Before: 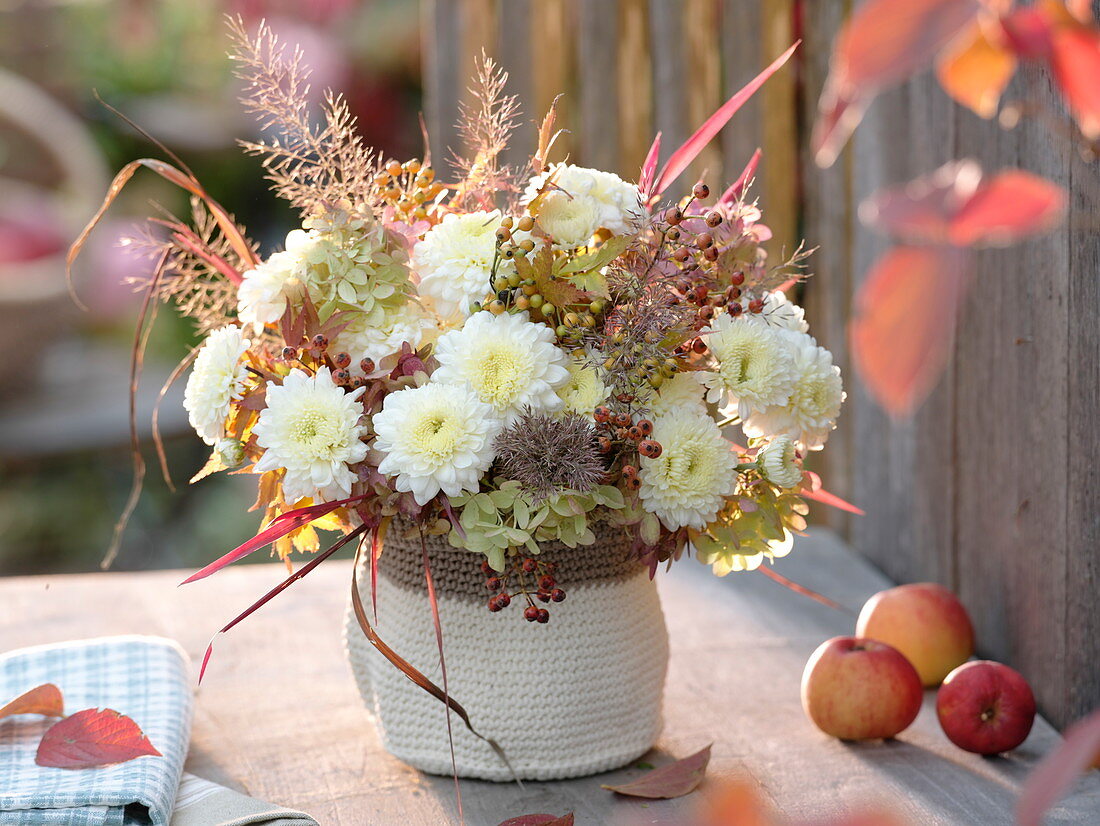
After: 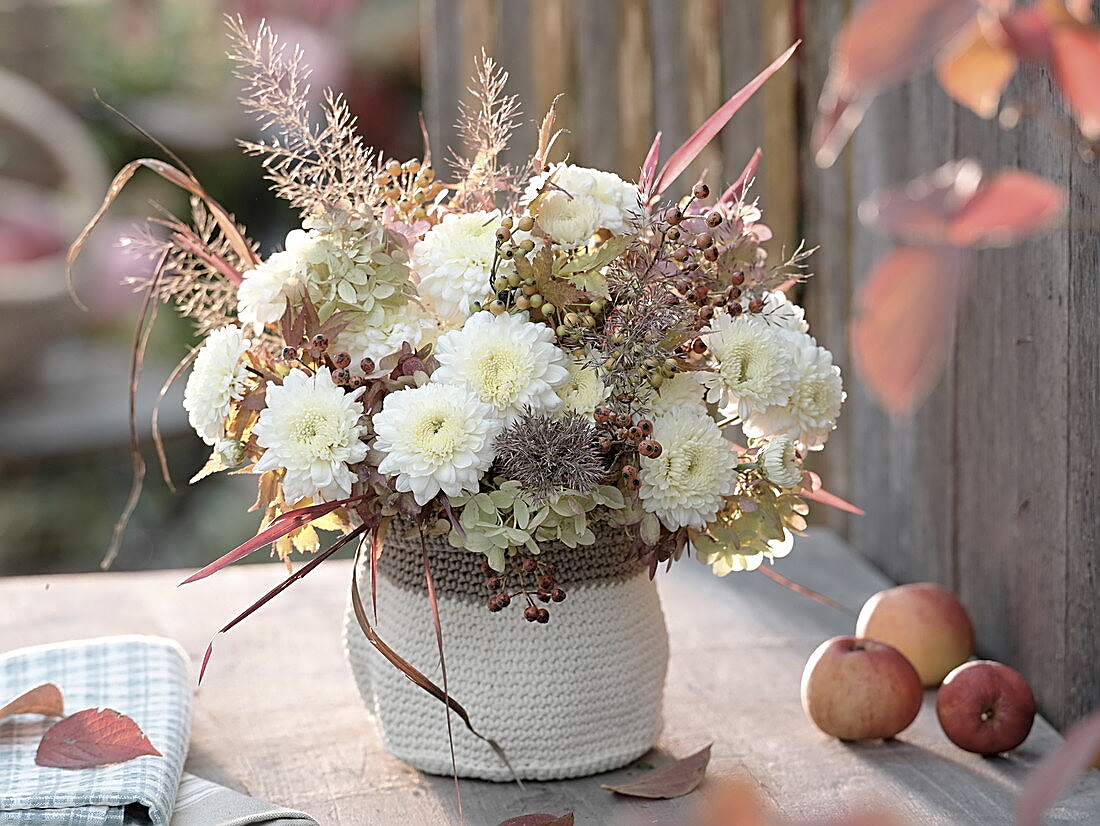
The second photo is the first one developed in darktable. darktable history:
color correction: highlights b* 0.064, saturation 0.625
sharpen: amount 0.734
